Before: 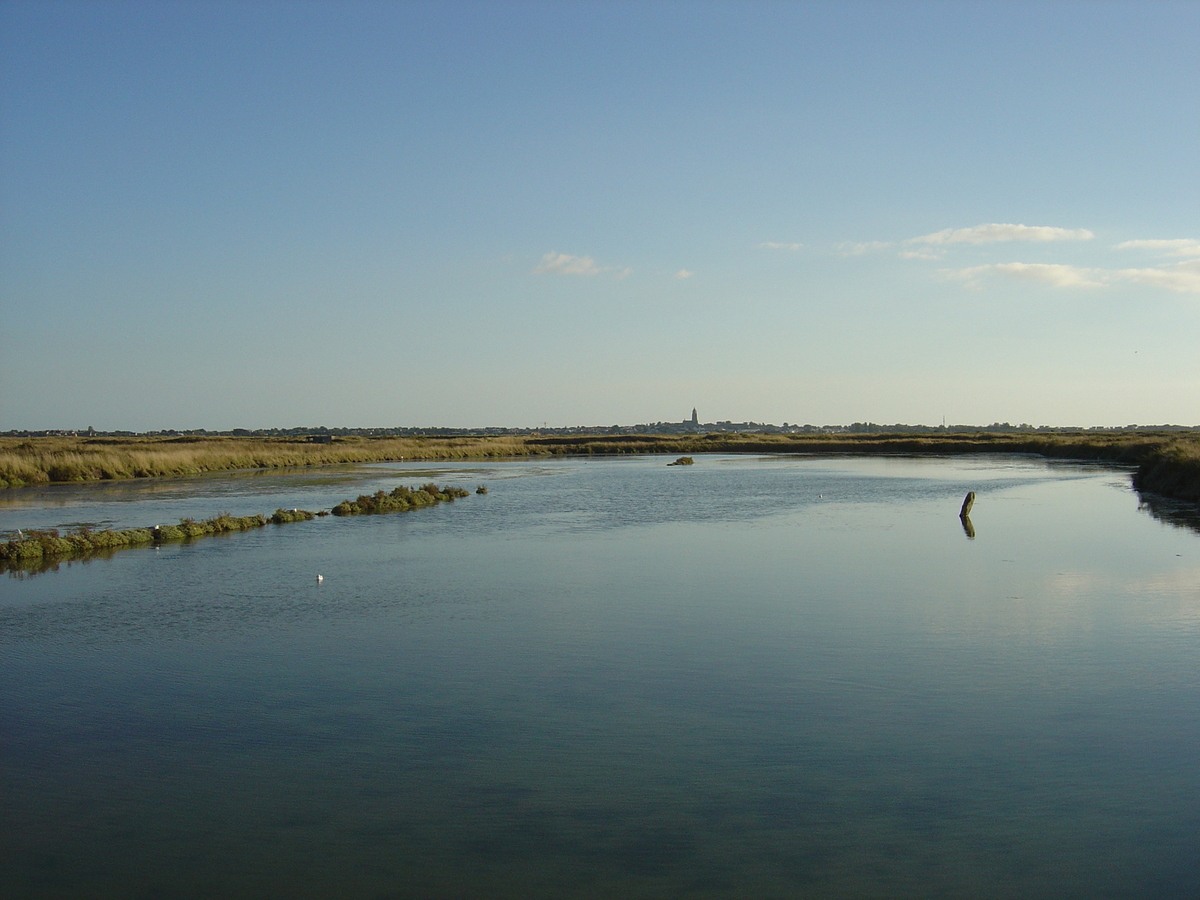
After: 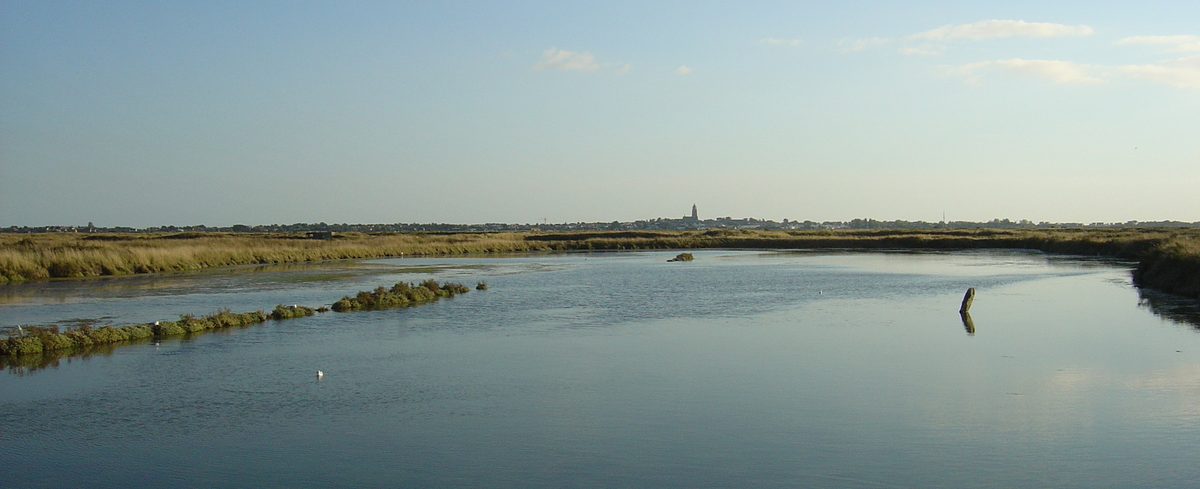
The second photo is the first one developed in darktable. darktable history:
crop and rotate: top 22.76%, bottom 22.831%
shadows and highlights: shadows -40.35, highlights 62.84, soften with gaussian
